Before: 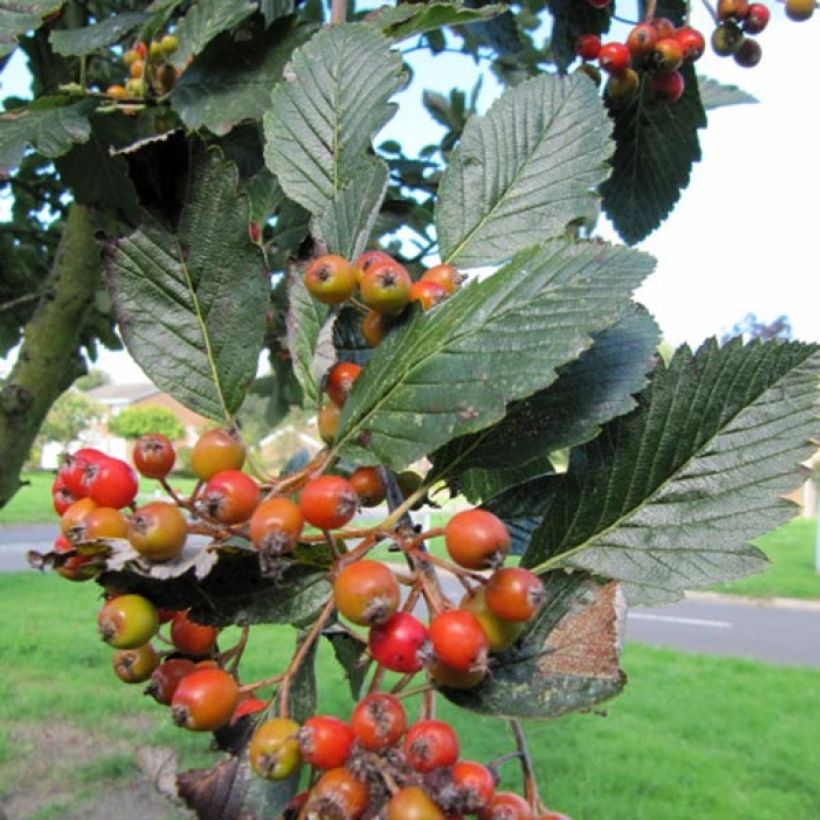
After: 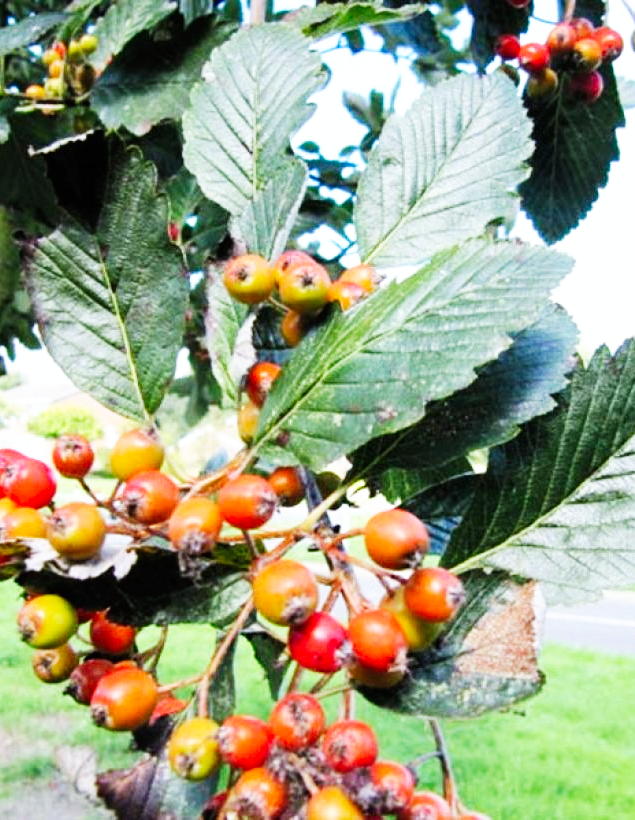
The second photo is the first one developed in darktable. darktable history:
base curve: curves: ch0 [(0, 0) (0.007, 0.004) (0.027, 0.03) (0.046, 0.07) (0.207, 0.54) (0.442, 0.872) (0.673, 0.972) (1, 1)], preserve colors none
crop: left 9.88%, right 12.664%
white balance: red 0.967, blue 1.049
